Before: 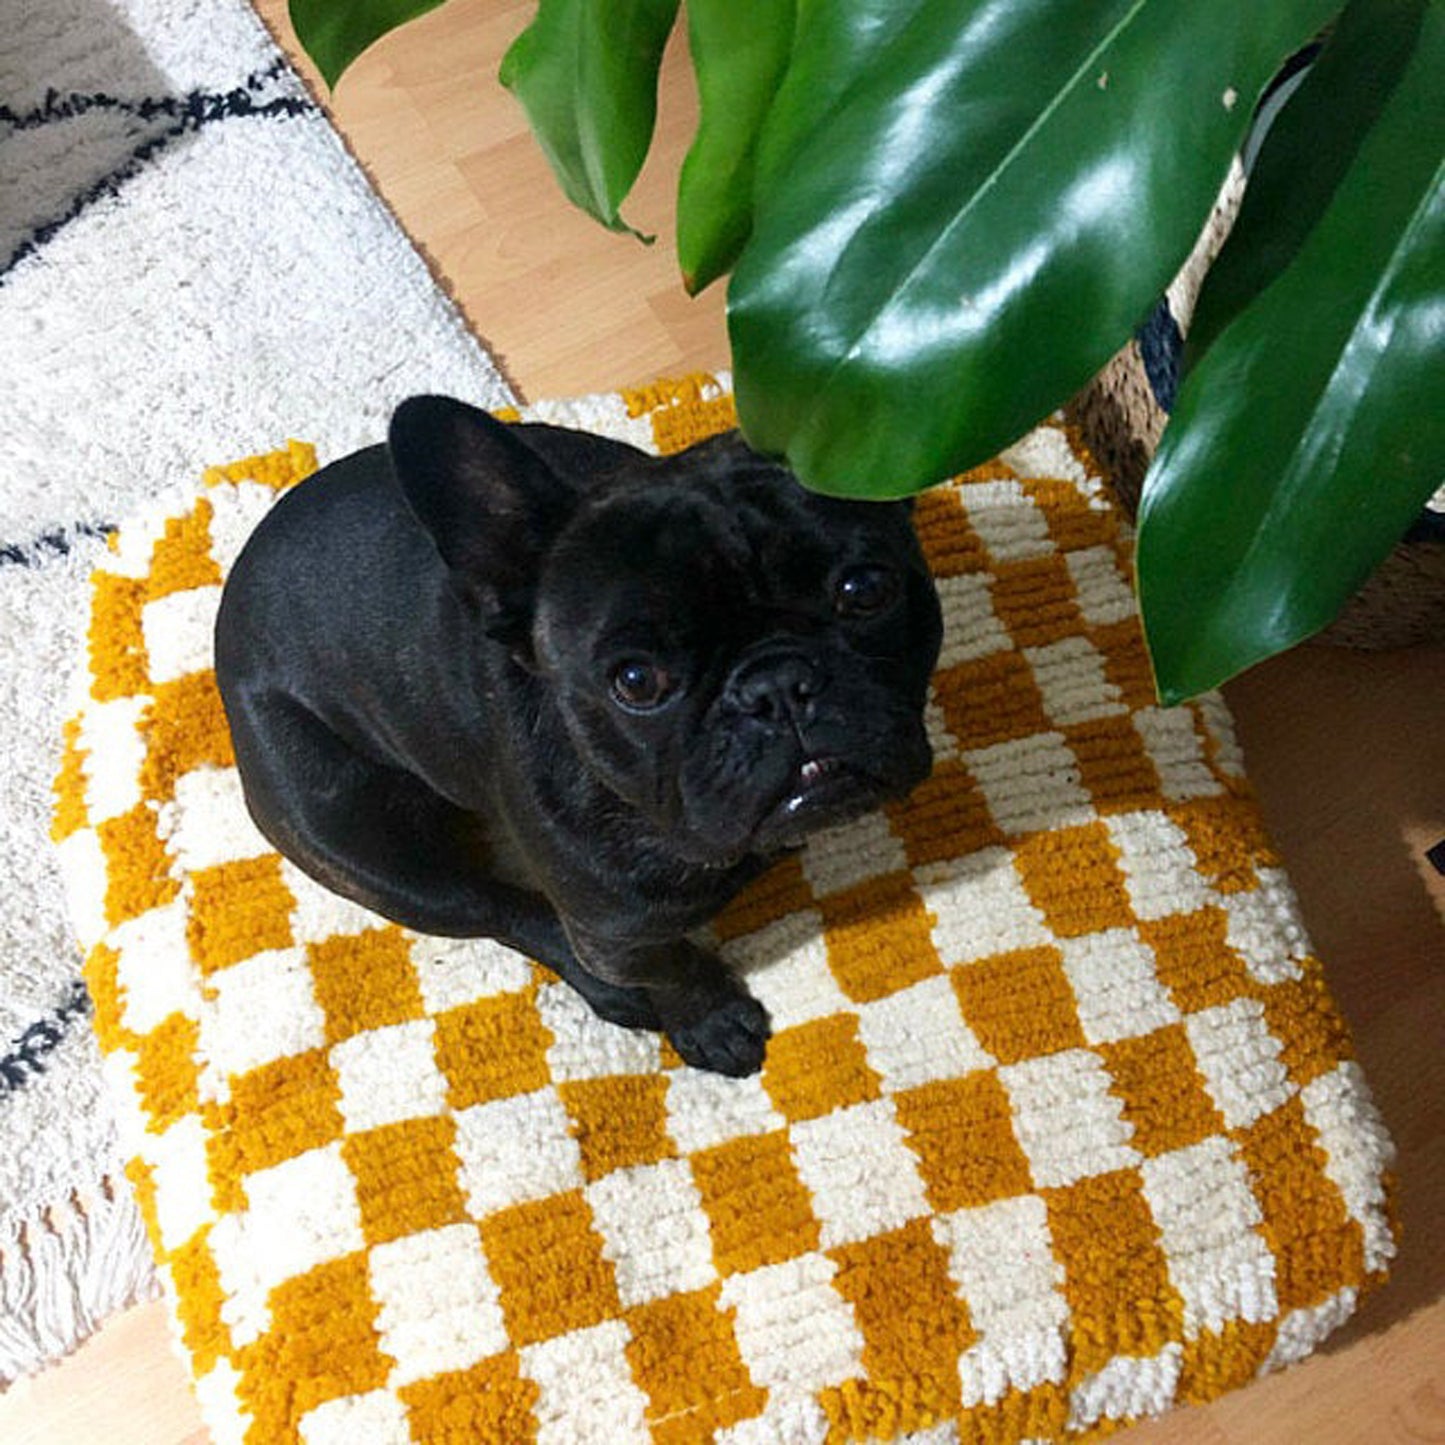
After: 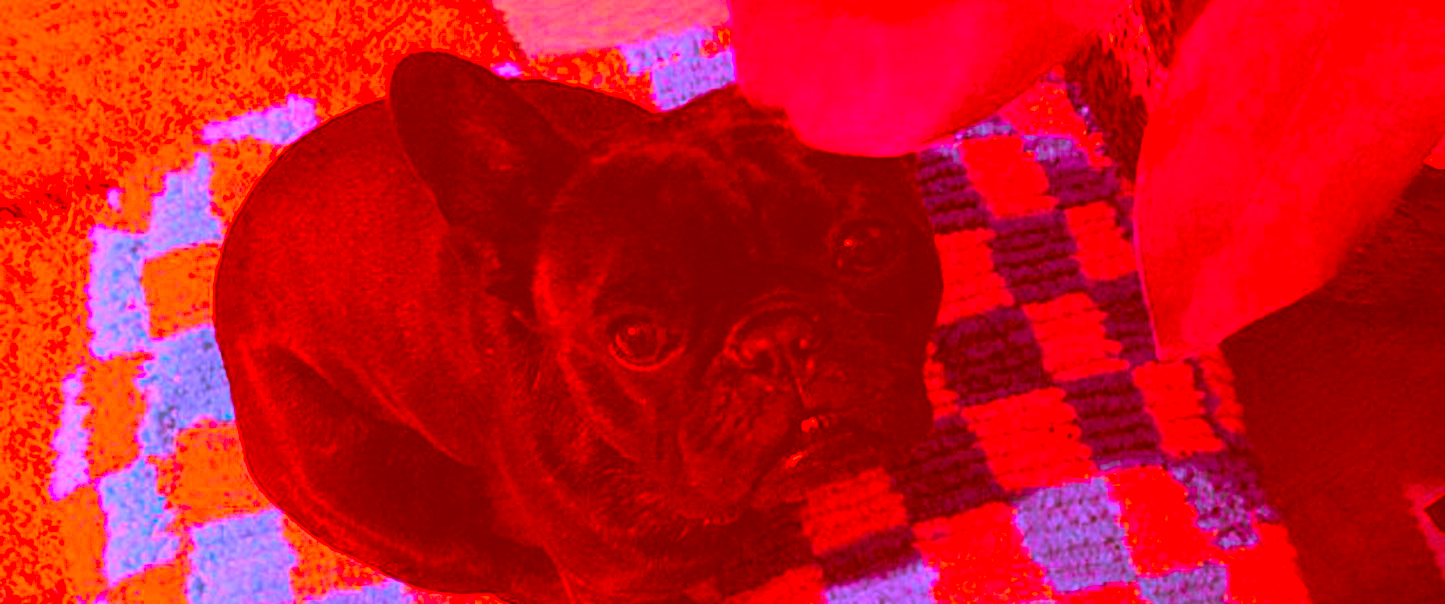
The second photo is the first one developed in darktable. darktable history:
color correction: highlights a* -39.68, highlights b* -40, shadows a* -40, shadows b* -40, saturation -3
crop and rotate: top 23.84%, bottom 34.294%
